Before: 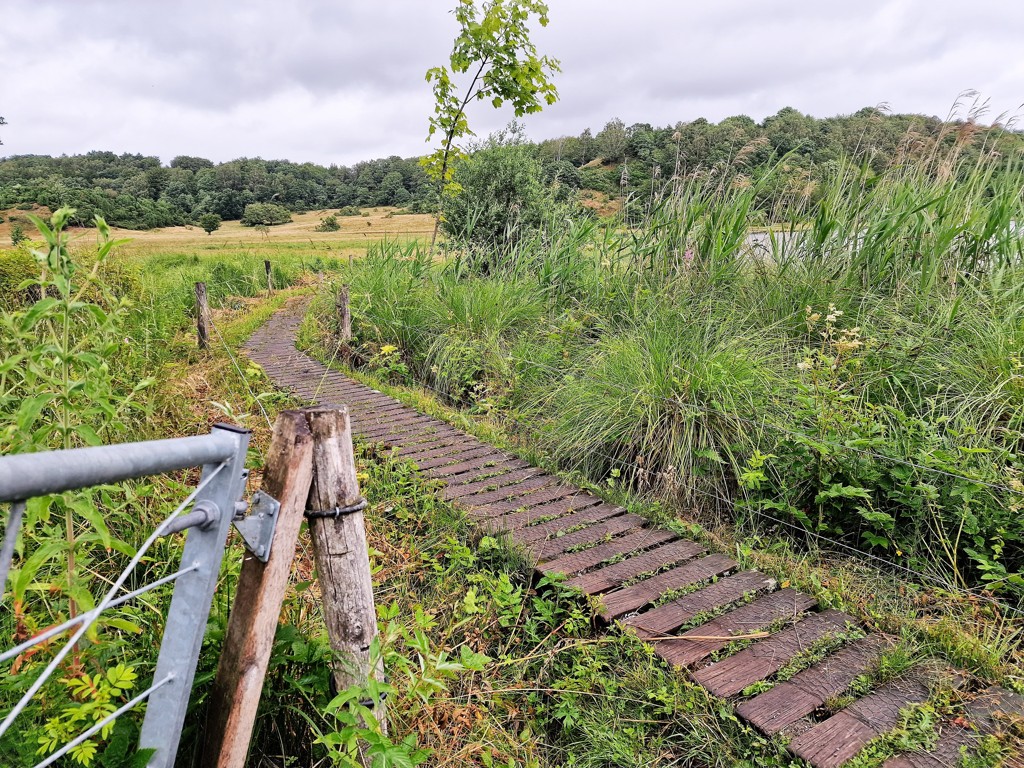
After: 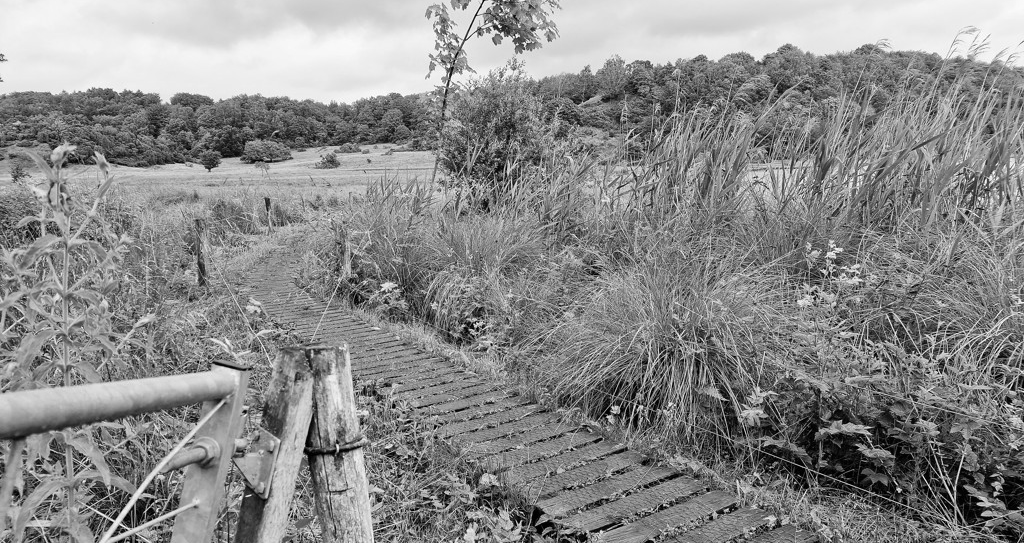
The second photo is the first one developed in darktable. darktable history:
crop and rotate: top 8.293%, bottom 20.996%
monochrome: on, module defaults
